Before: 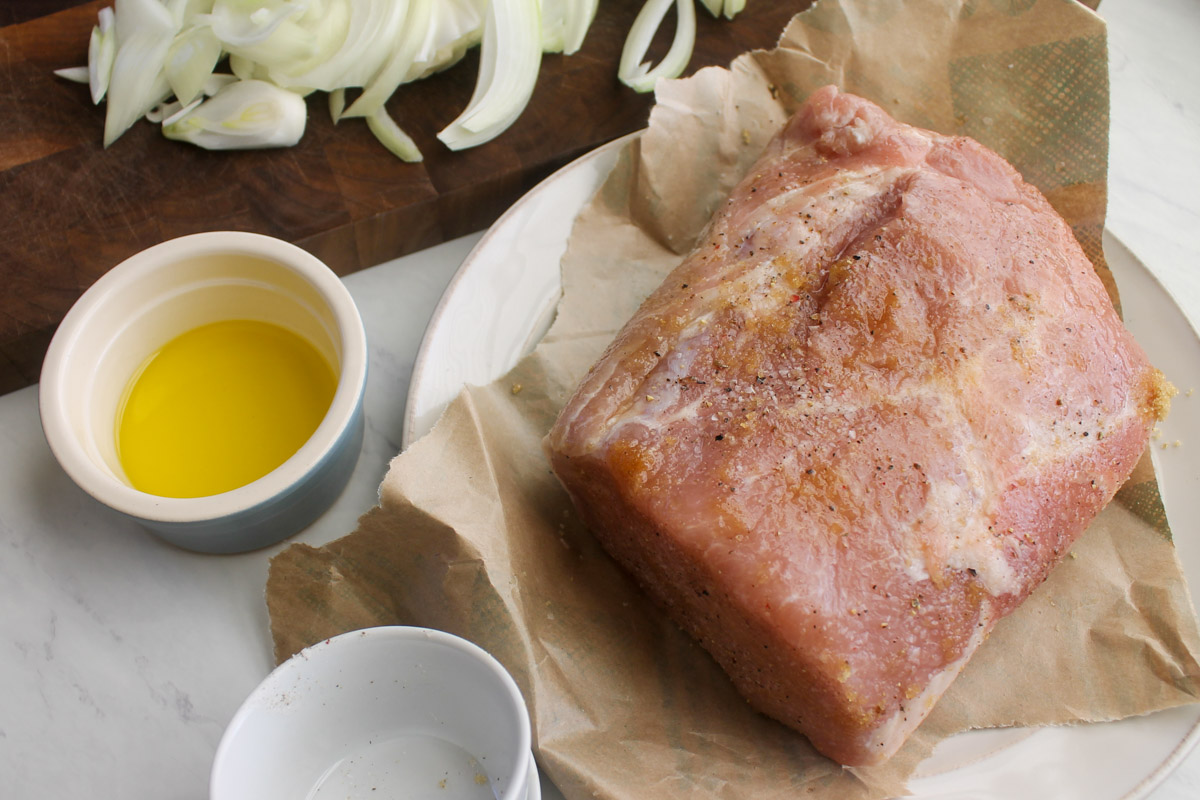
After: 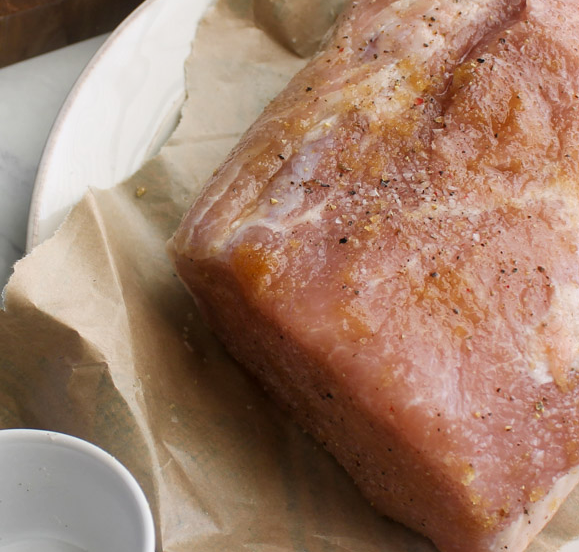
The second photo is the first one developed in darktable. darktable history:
crop: left 31.355%, top 24.635%, right 20.323%, bottom 6.328%
shadows and highlights: shadows 0.744, highlights 41.86
